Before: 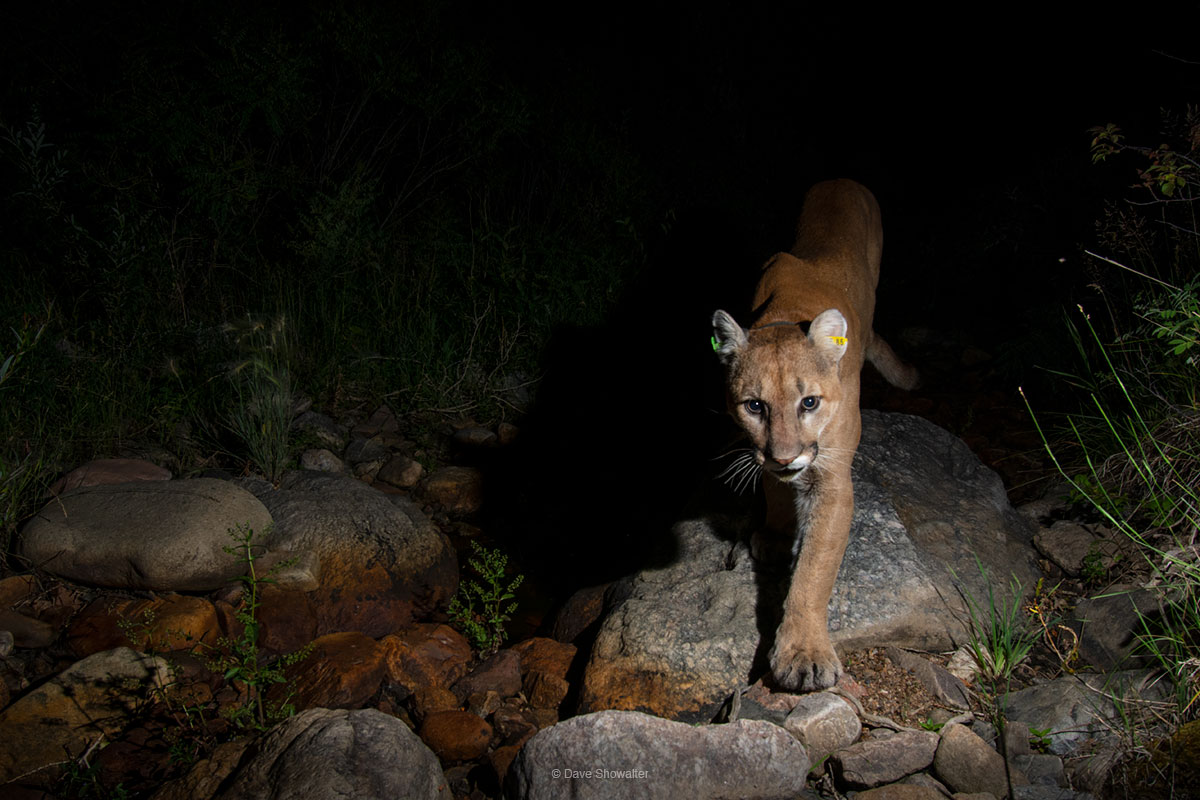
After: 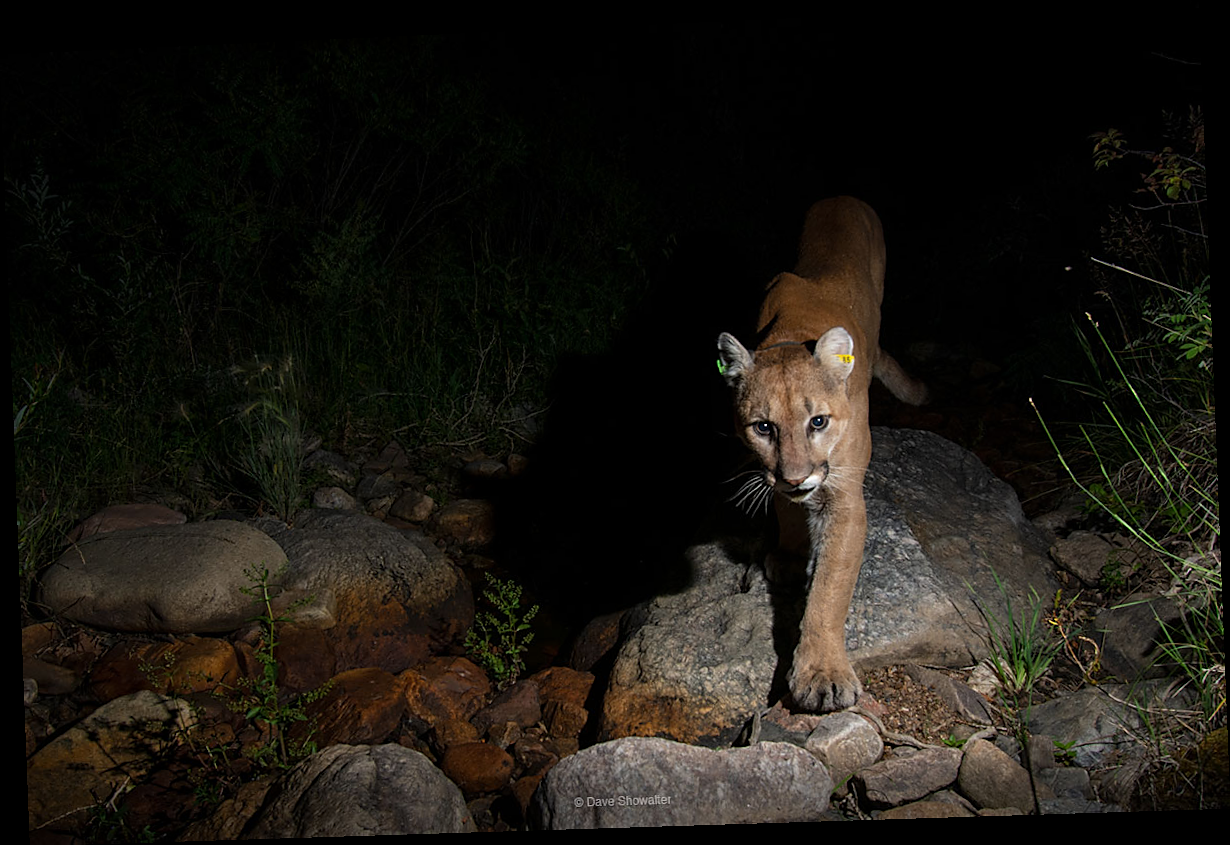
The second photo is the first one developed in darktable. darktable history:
rotate and perspective: rotation -2.22°, lens shift (horizontal) -0.022, automatic cropping off
color zones: curves: ch0 [(0.068, 0.464) (0.25, 0.5) (0.48, 0.508) (0.75, 0.536) (0.886, 0.476) (0.967, 0.456)]; ch1 [(0.066, 0.456) (0.25, 0.5) (0.616, 0.508) (0.746, 0.56) (0.934, 0.444)]
sharpen: radius 1.864, amount 0.398, threshold 1.271
